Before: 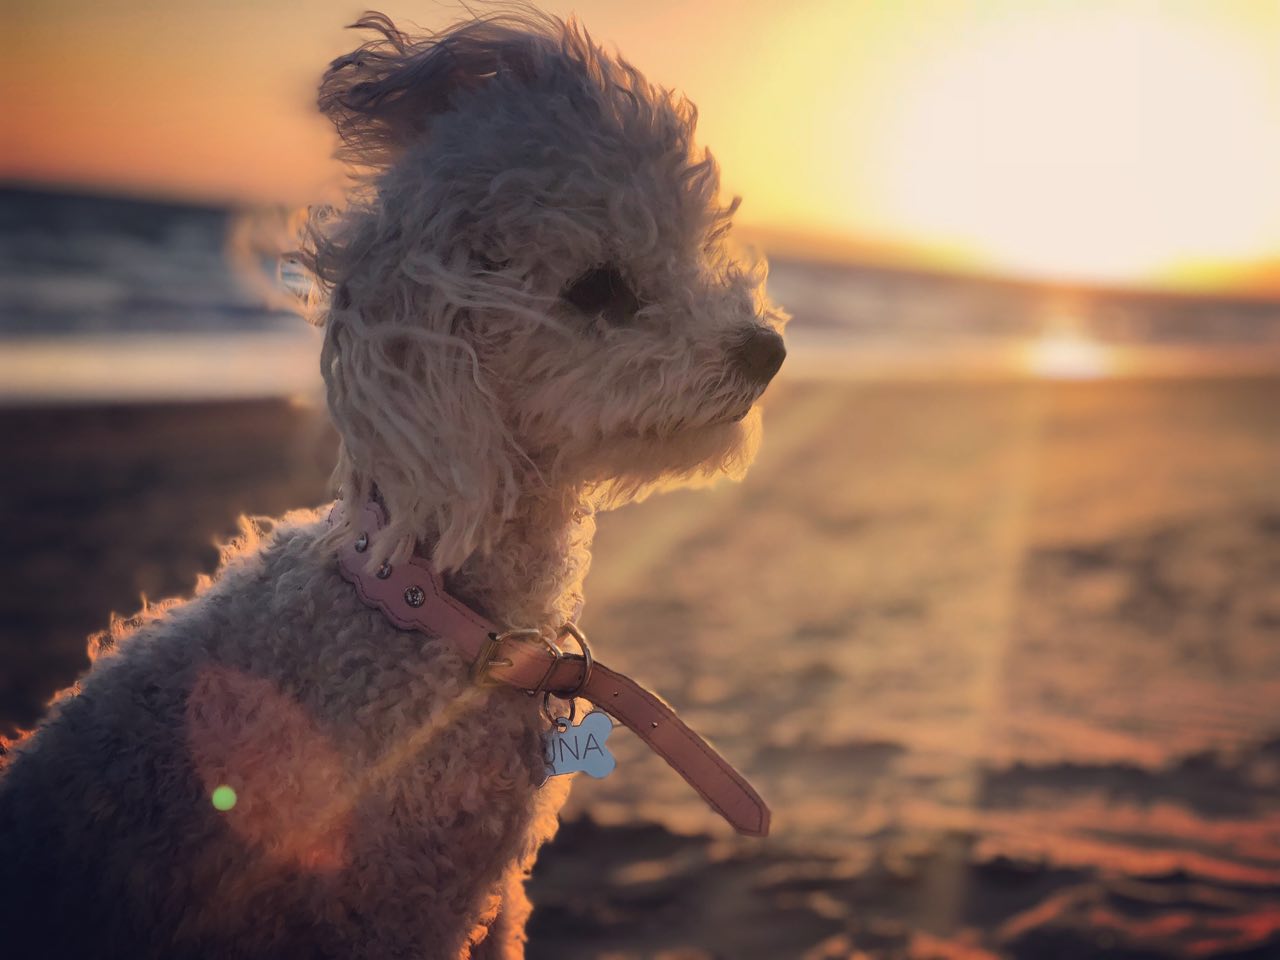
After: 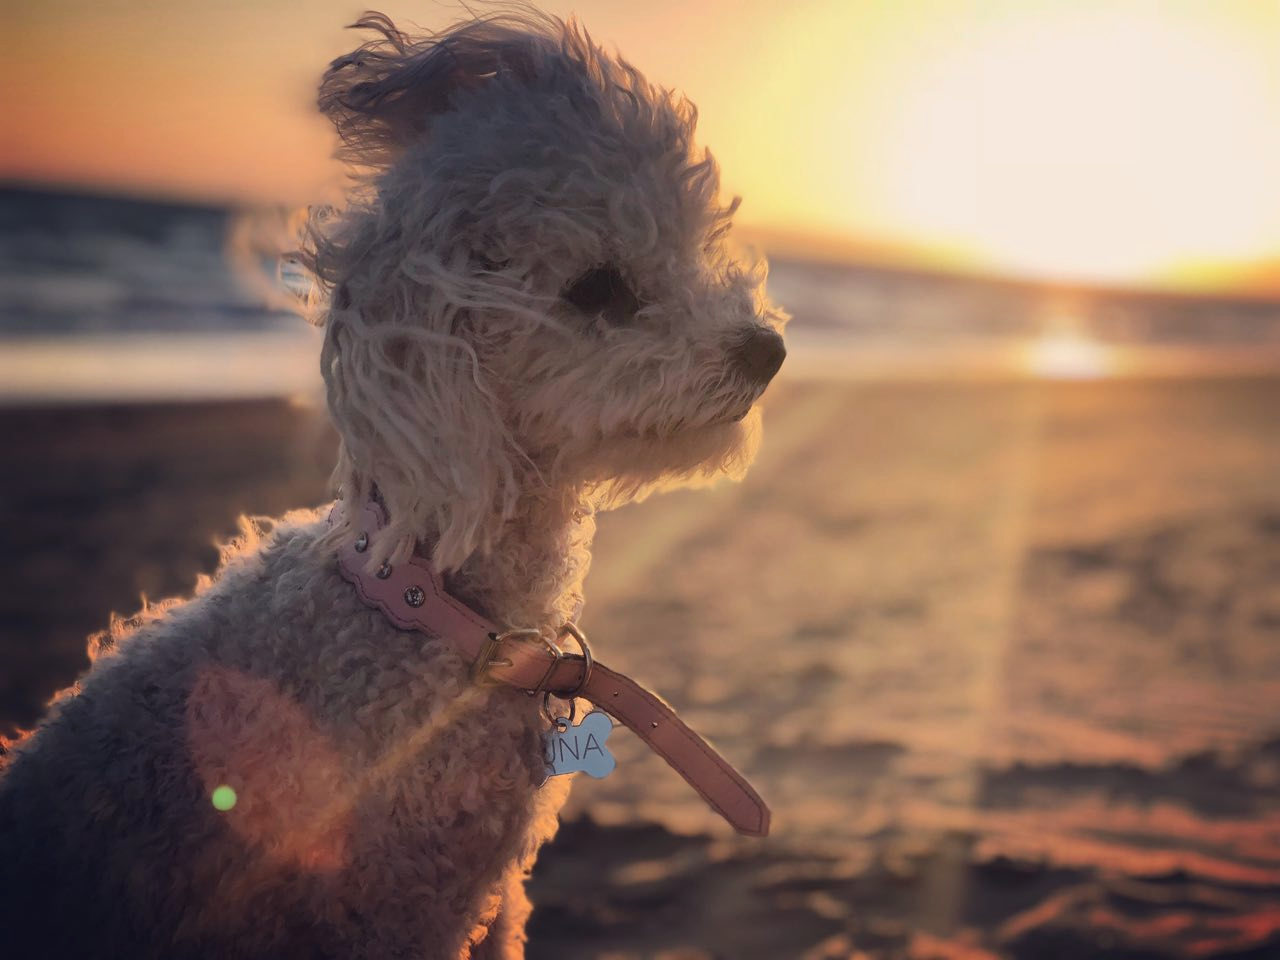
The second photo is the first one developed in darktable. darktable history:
contrast brightness saturation: saturation -0.05
base curve: curves: ch0 [(0, 0) (0.283, 0.295) (1, 1)], preserve colors none
